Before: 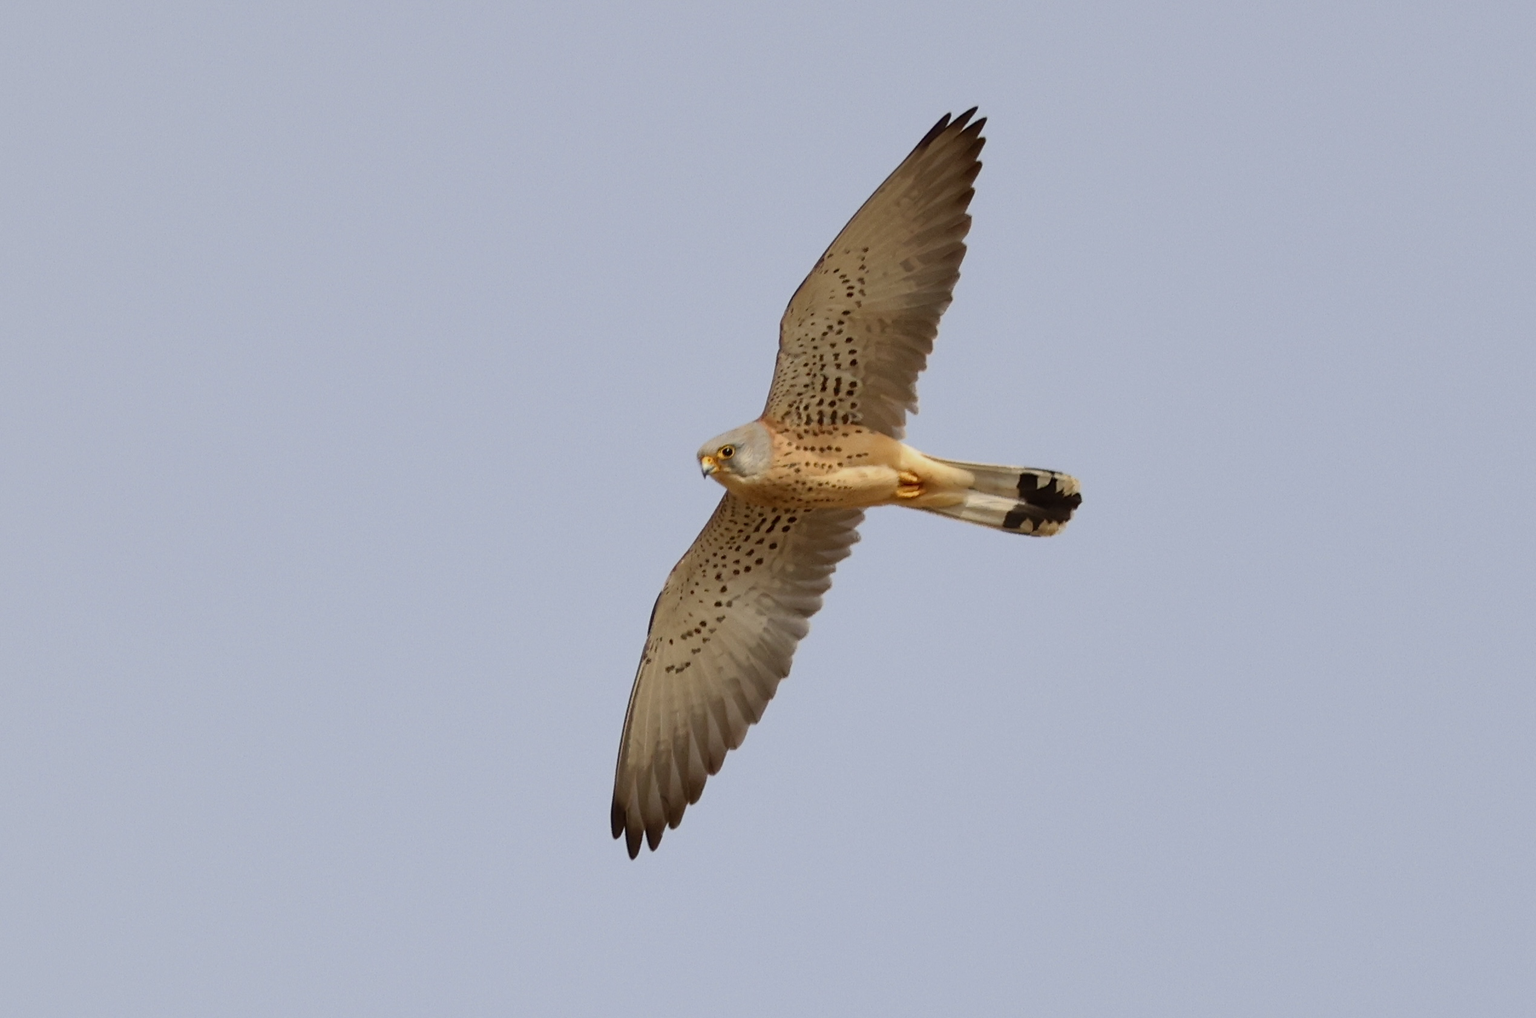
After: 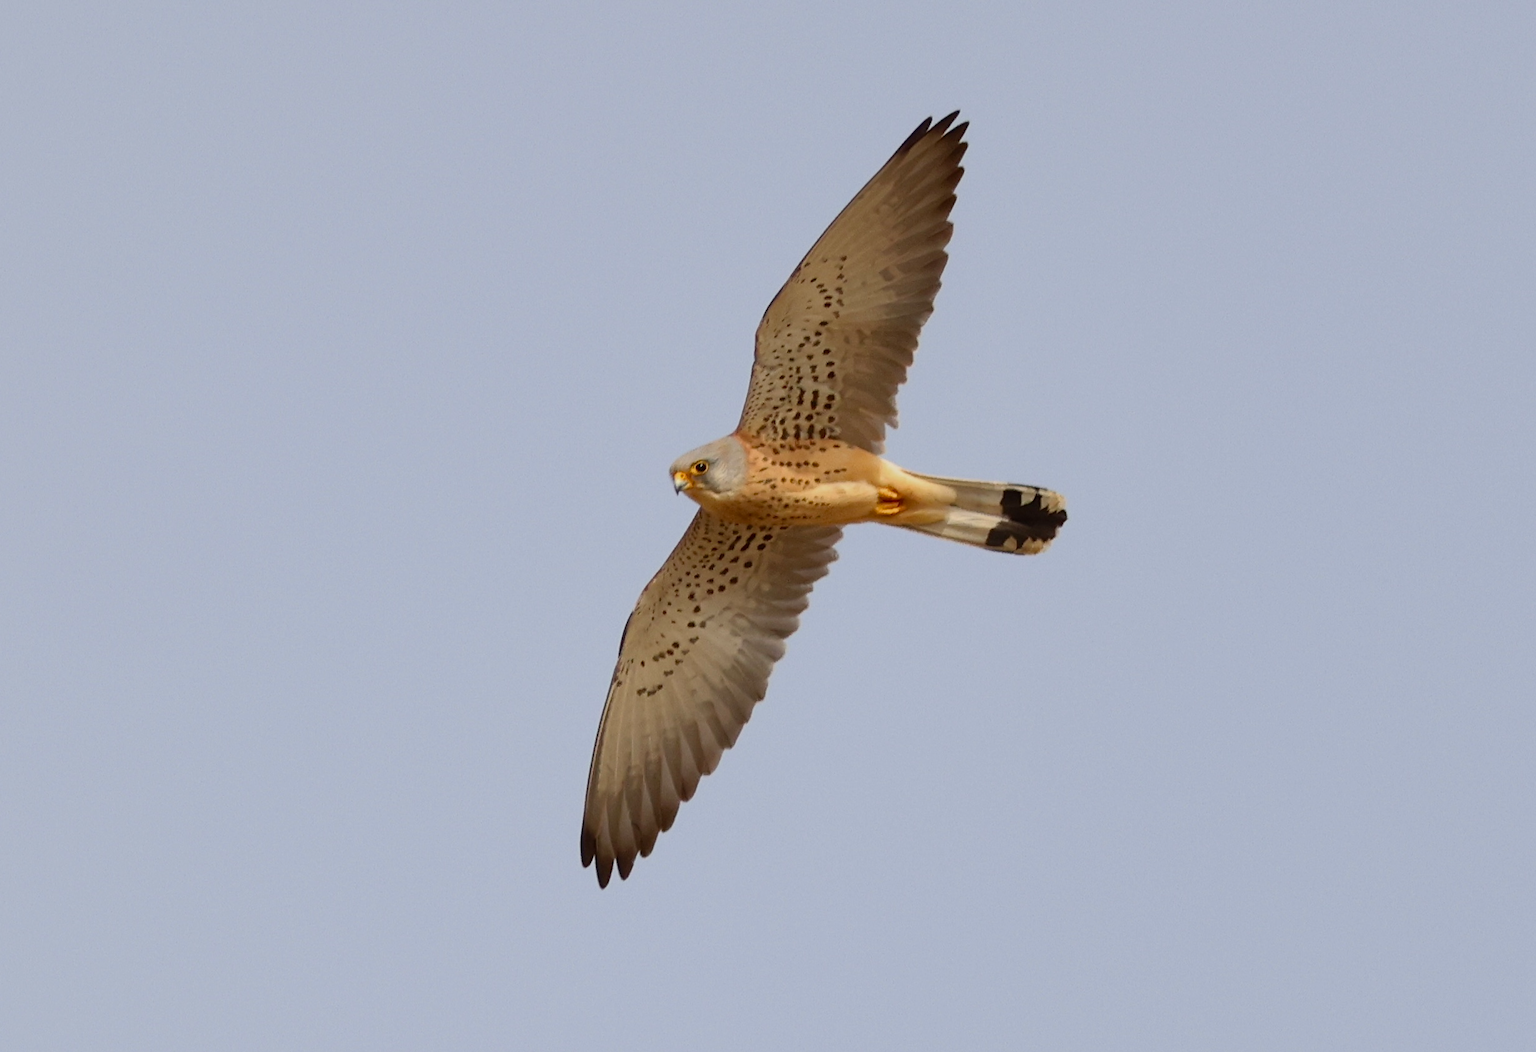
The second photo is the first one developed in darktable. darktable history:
crop and rotate: left 3.238%
vibrance: vibrance 10%
